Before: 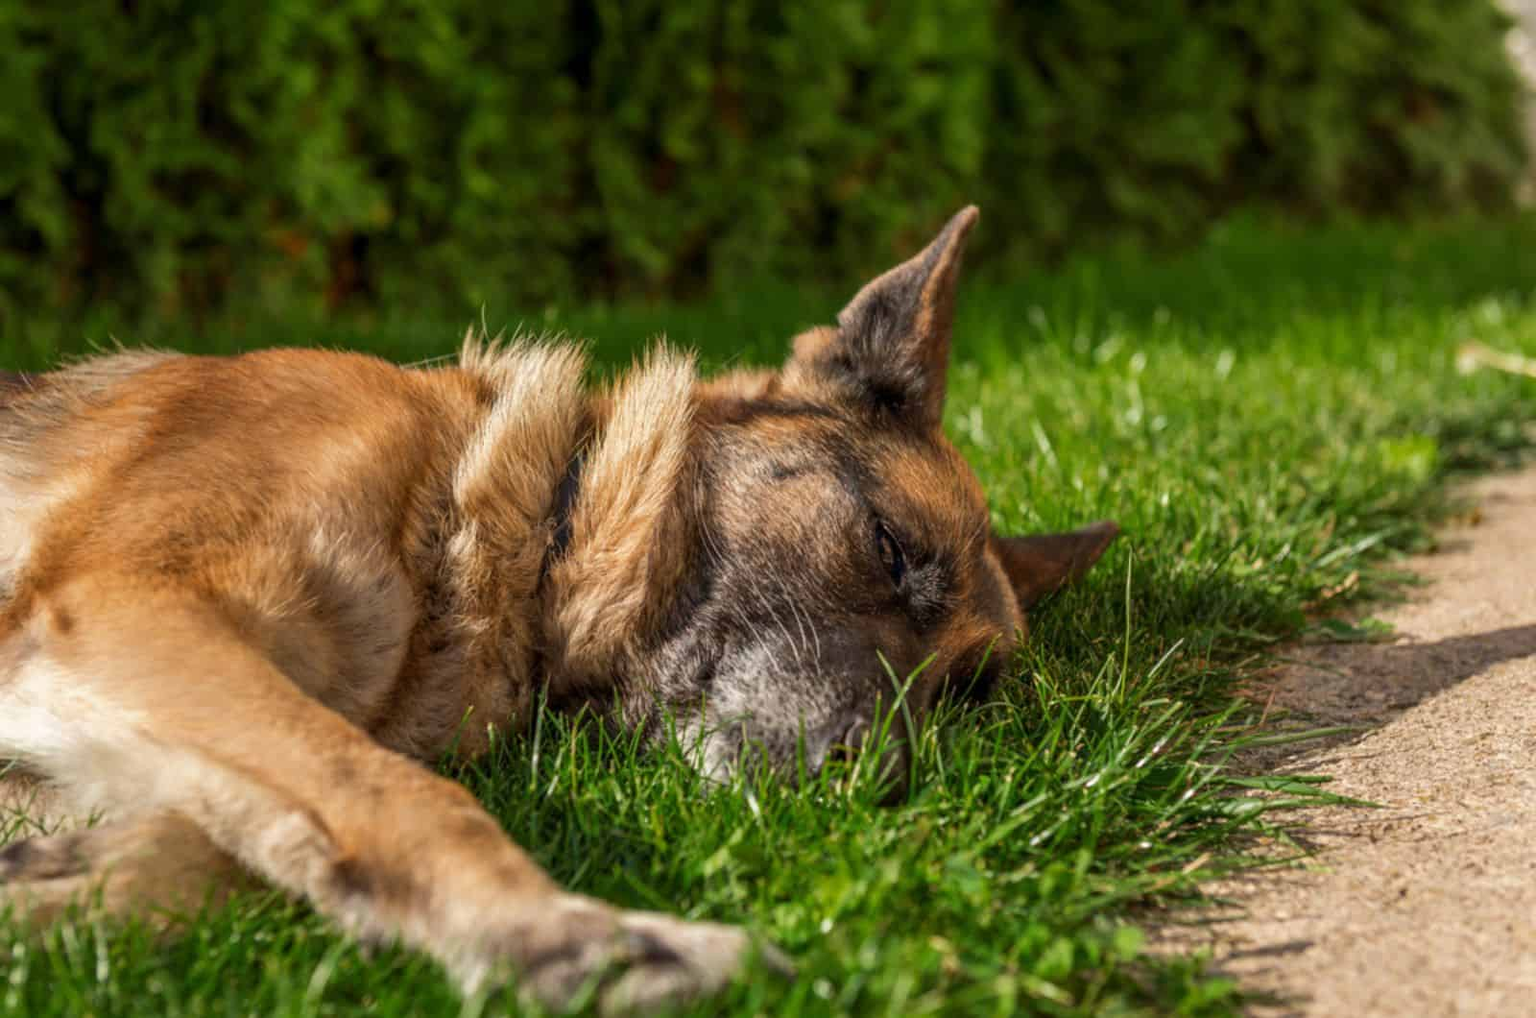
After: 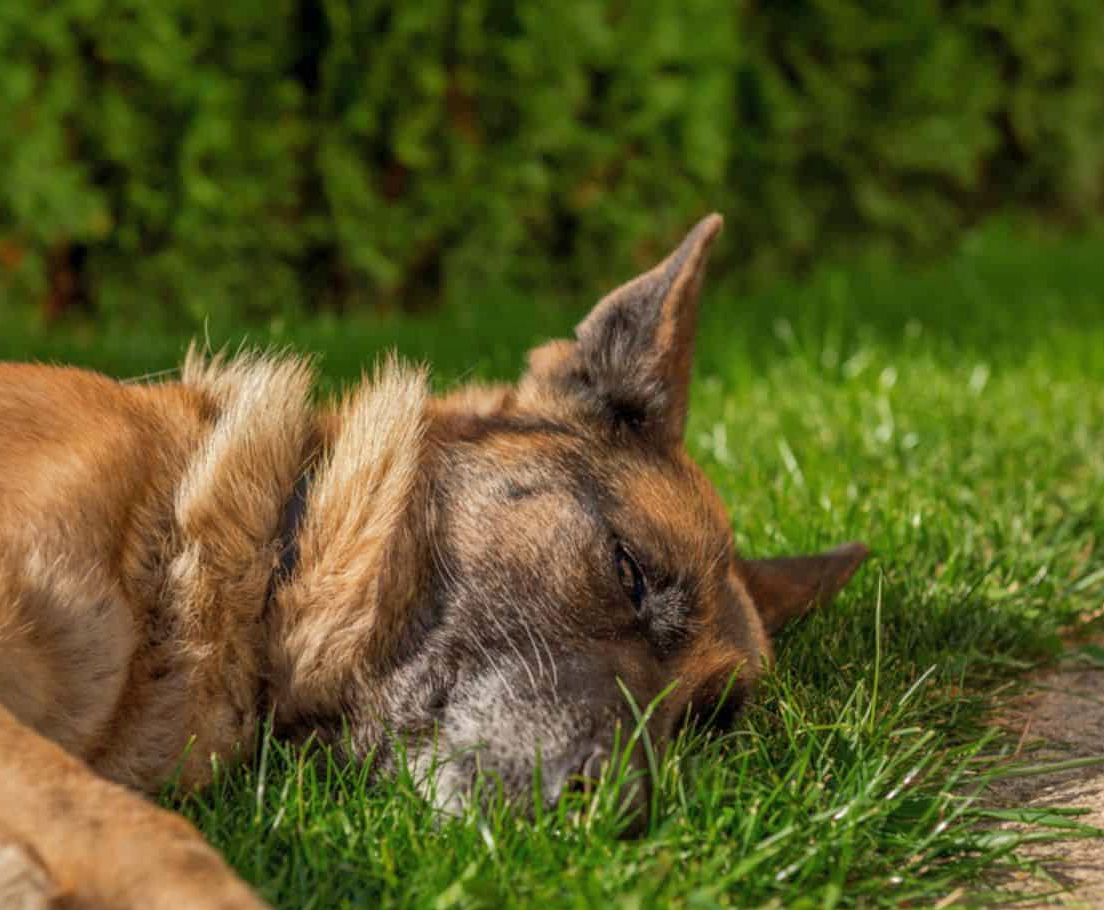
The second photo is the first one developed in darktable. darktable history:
crop: left 18.572%, right 12.4%, bottom 14.11%
shadows and highlights: on, module defaults
